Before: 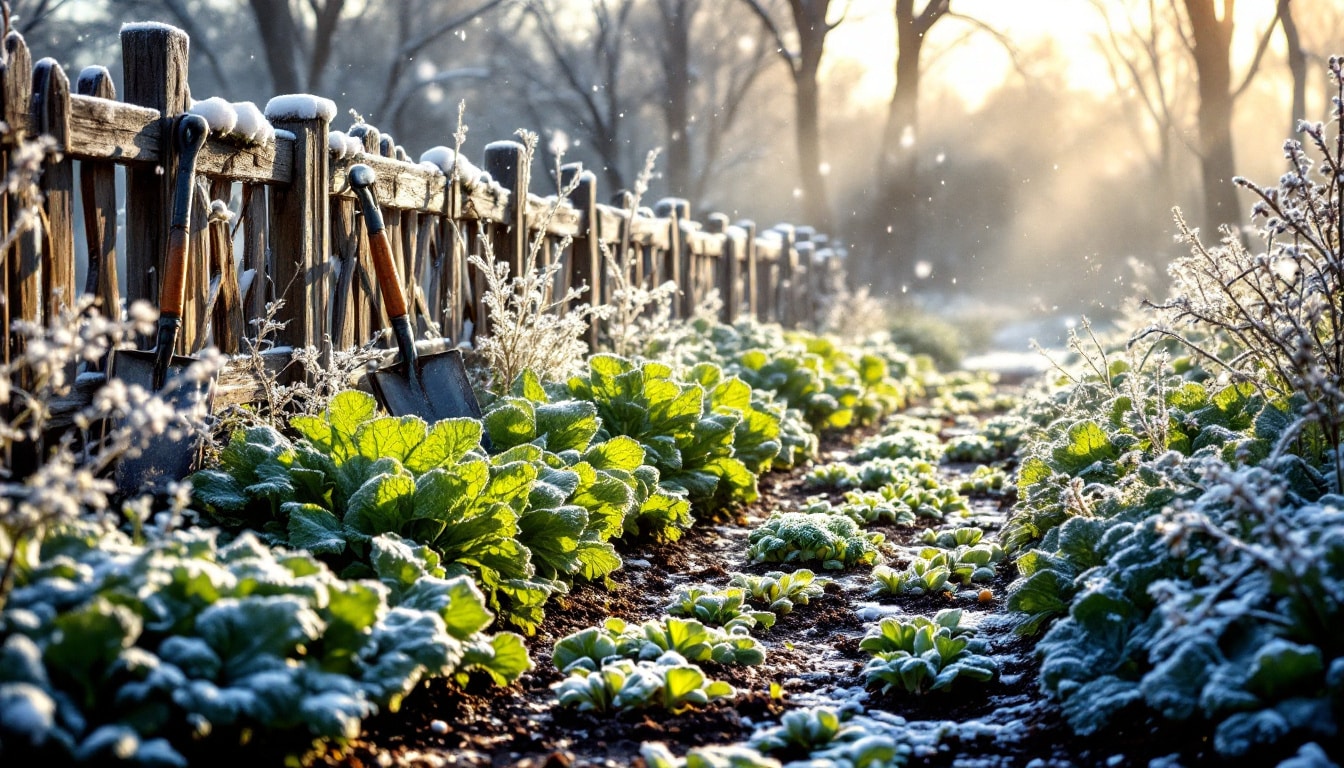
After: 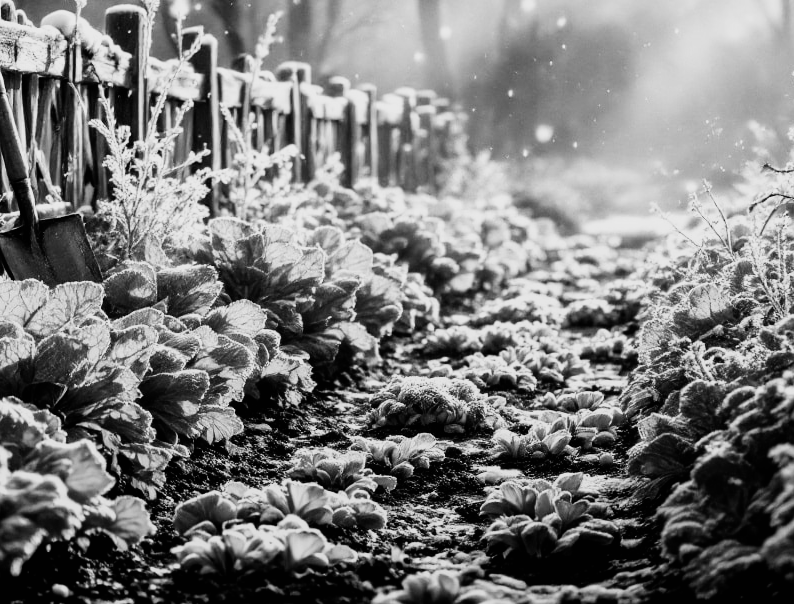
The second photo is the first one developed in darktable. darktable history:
color zones: curves: ch1 [(0, -0.014) (0.143, -0.013) (0.286, -0.013) (0.429, -0.016) (0.571, -0.019) (0.714, -0.015) (0.857, 0.002) (1, -0.014)]
graduated density: rotation -180°, offset 24.95
sigmoid: contrast 1.7, skew 0.1, preserve hue 0%, red attenuation 0.1, red rotation 0.035, green attenuation 0.1, green rotation -0.017, blue attenuation 0.15, blue rotation -0.052, base primaries Rec2020
crop and rotate: left 28.256%, top 17.734%, right 12.656%, bottom 3.573%
